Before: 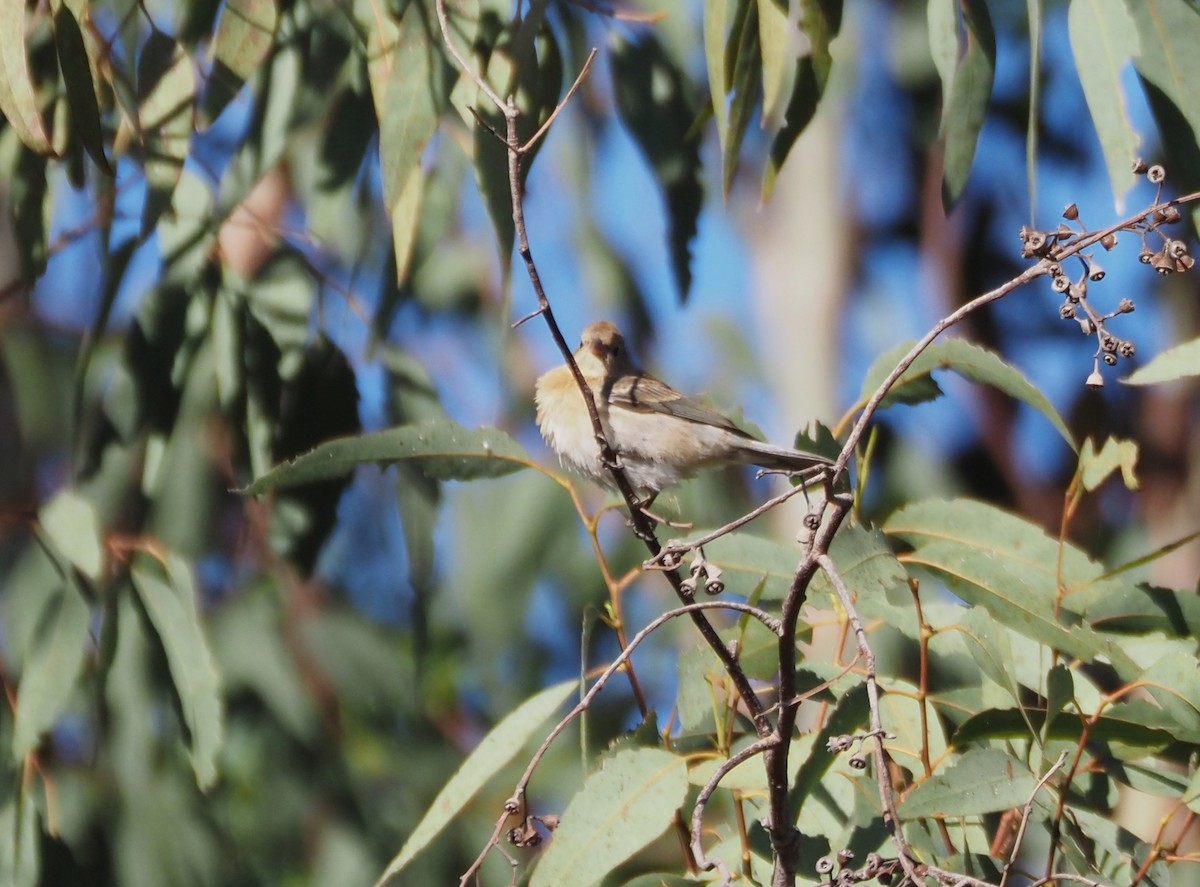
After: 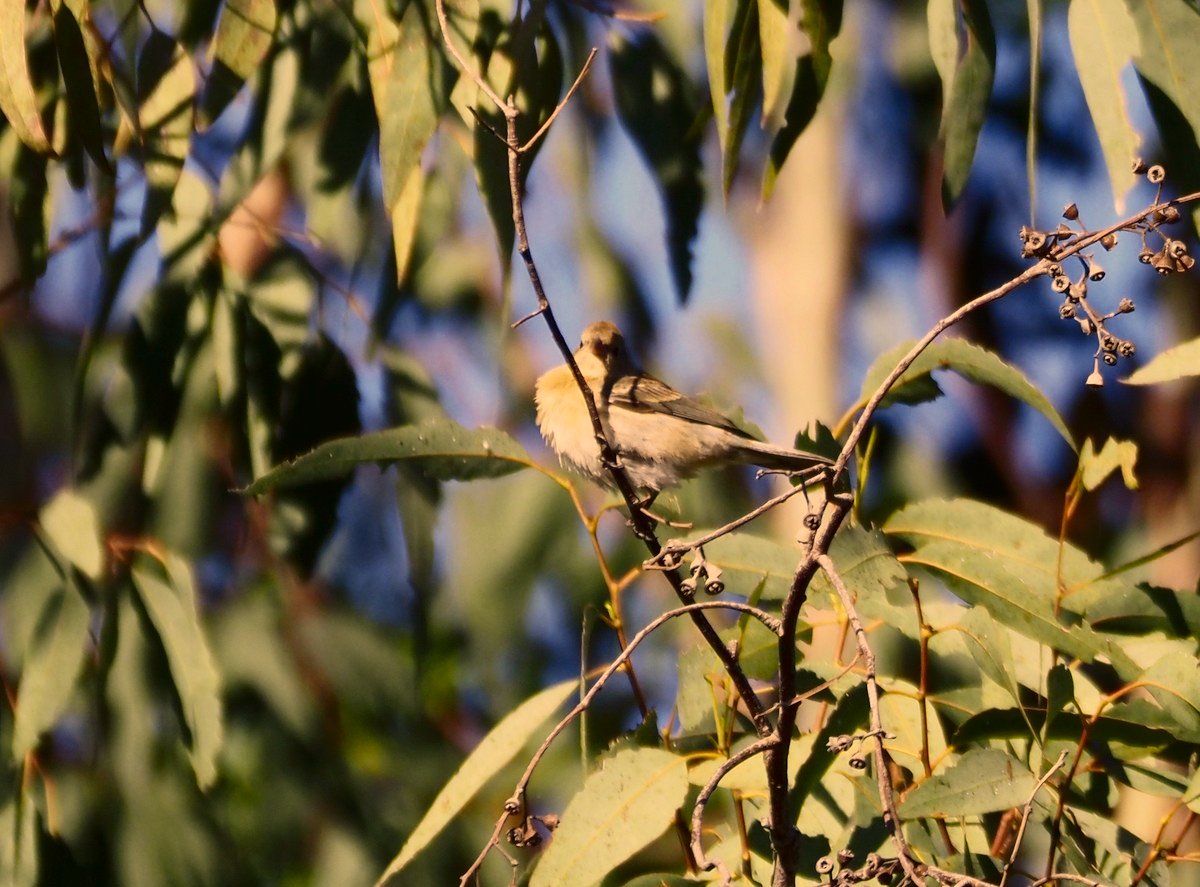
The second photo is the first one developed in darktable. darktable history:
color correction: highlights a* 14.88, highlights b* 32.01
contrast brightness saturation: contrast 0.203, brightness -0.107, saturation 0.103
